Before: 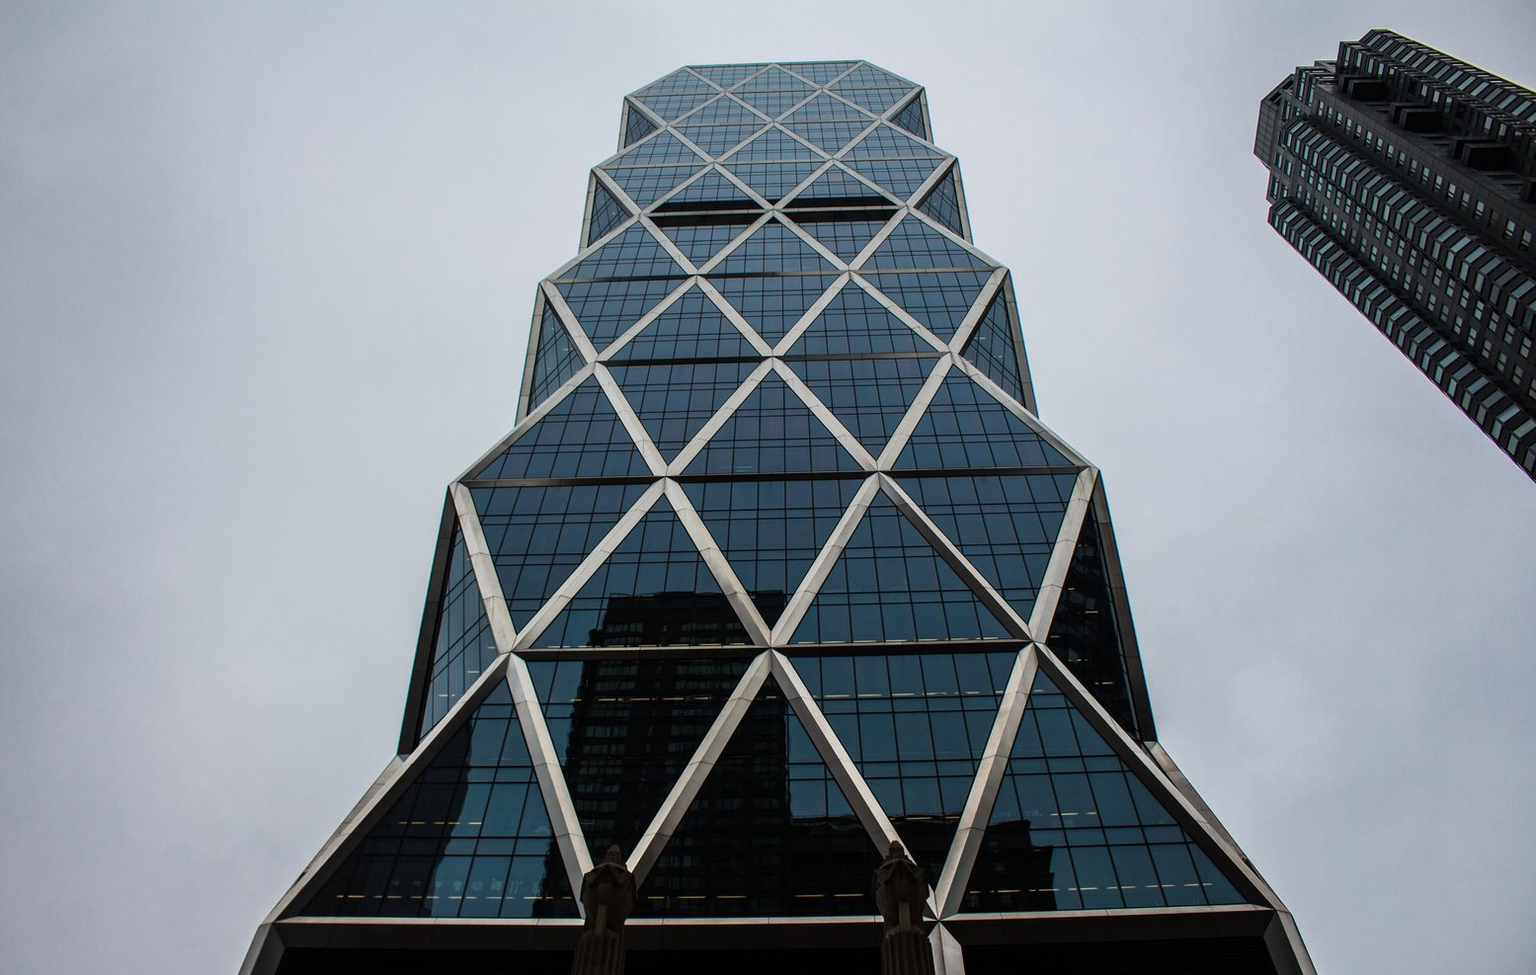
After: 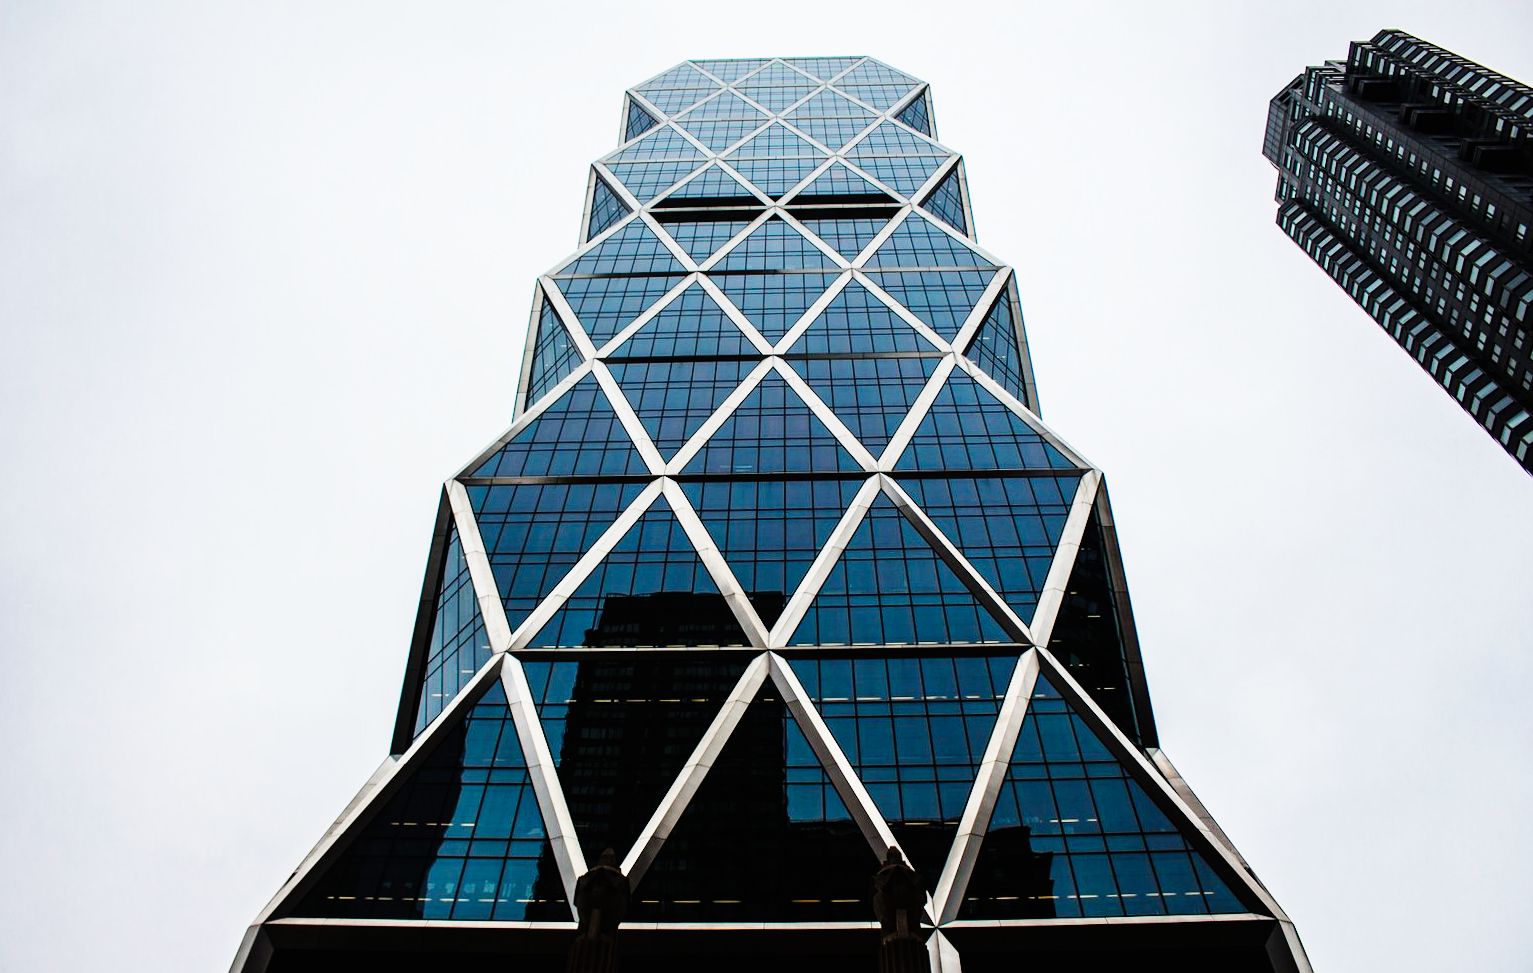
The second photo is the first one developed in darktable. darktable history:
crop and rotate: angle -0.5°
base curve: curves: ch0 [(0, 0) (0, 0) (0.002, 0.001) (0.008, 0.003) (0.019, 0.011) (0.037, 0.037) (0.064, 0.11) (0.102, 0.232) (0.152, 0.379) (0.216, 0.524) (0.296, 0.665) (0.394, 0.789) (0.512, 0.881) (0.651, 0.945) (0.813, 0.986) (1, 1)], preserve colors none
